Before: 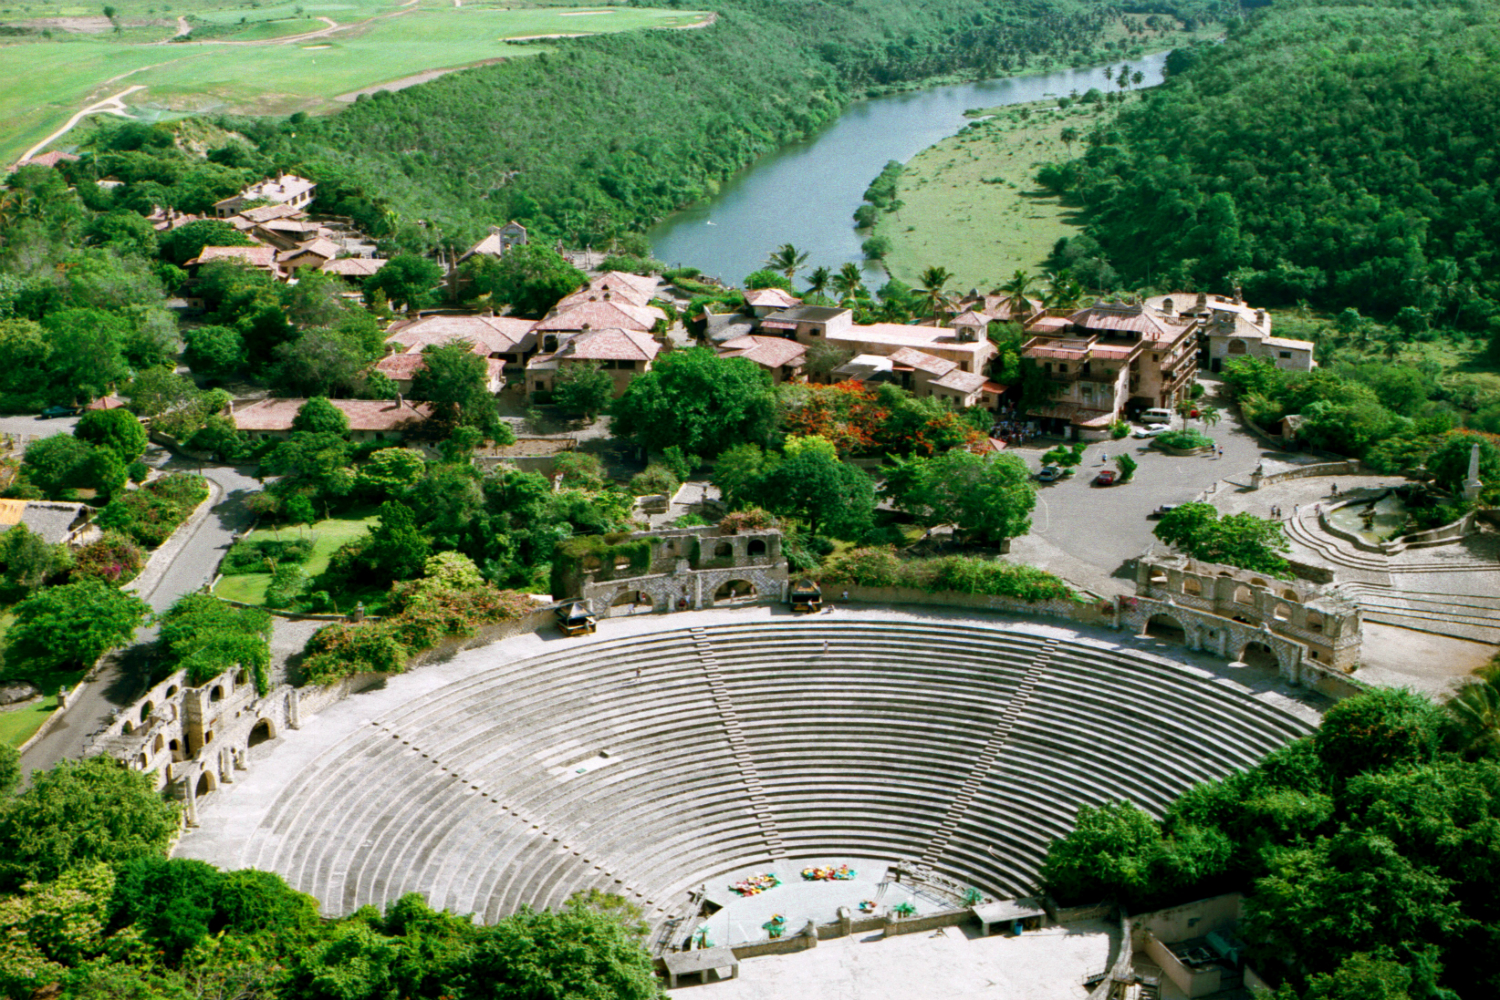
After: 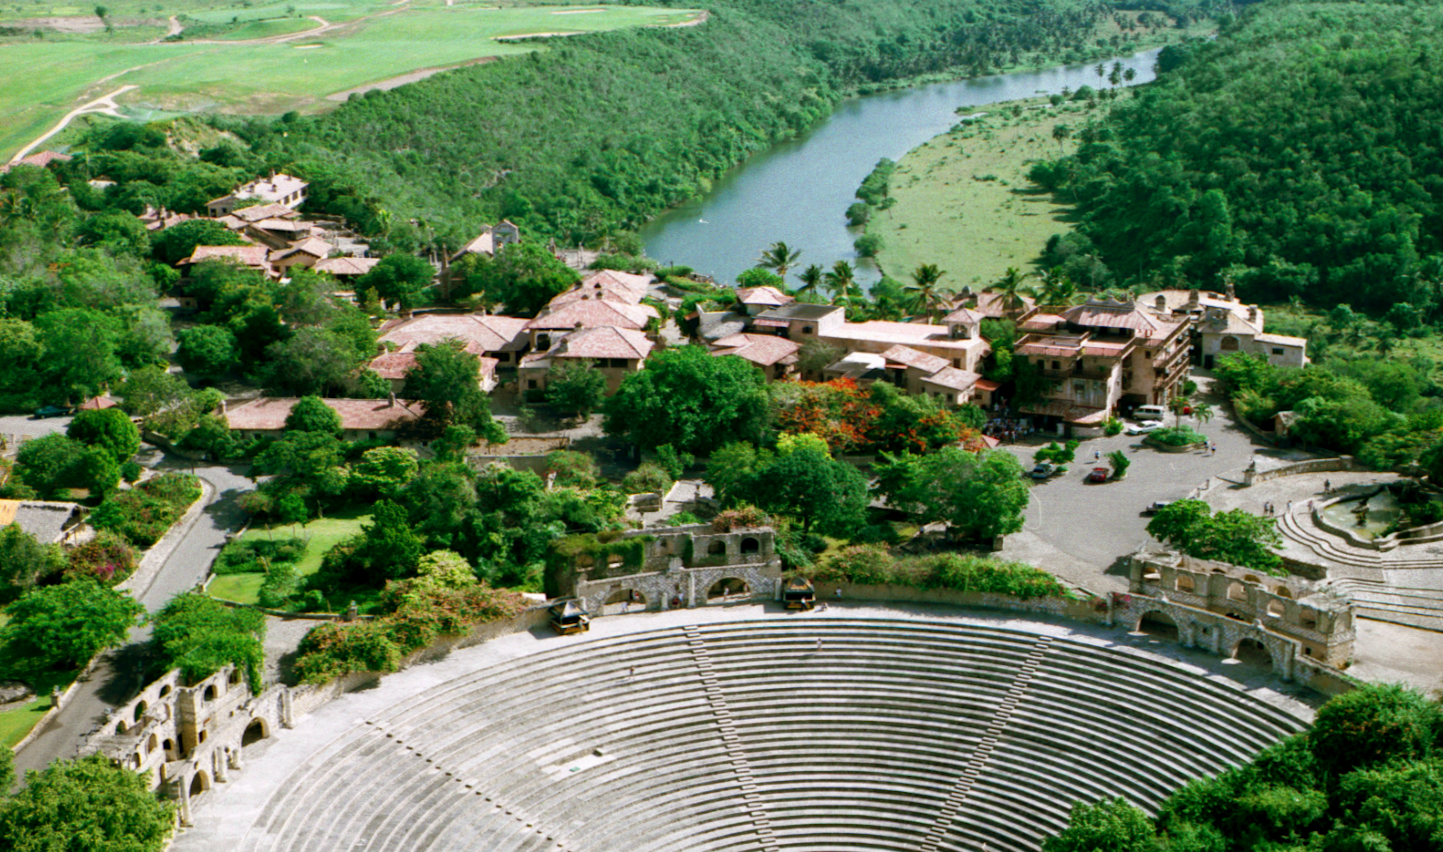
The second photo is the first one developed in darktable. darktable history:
crop and rotate: angle 0.16°, left 0.305%, right 3.063%, bottom 14.355%
